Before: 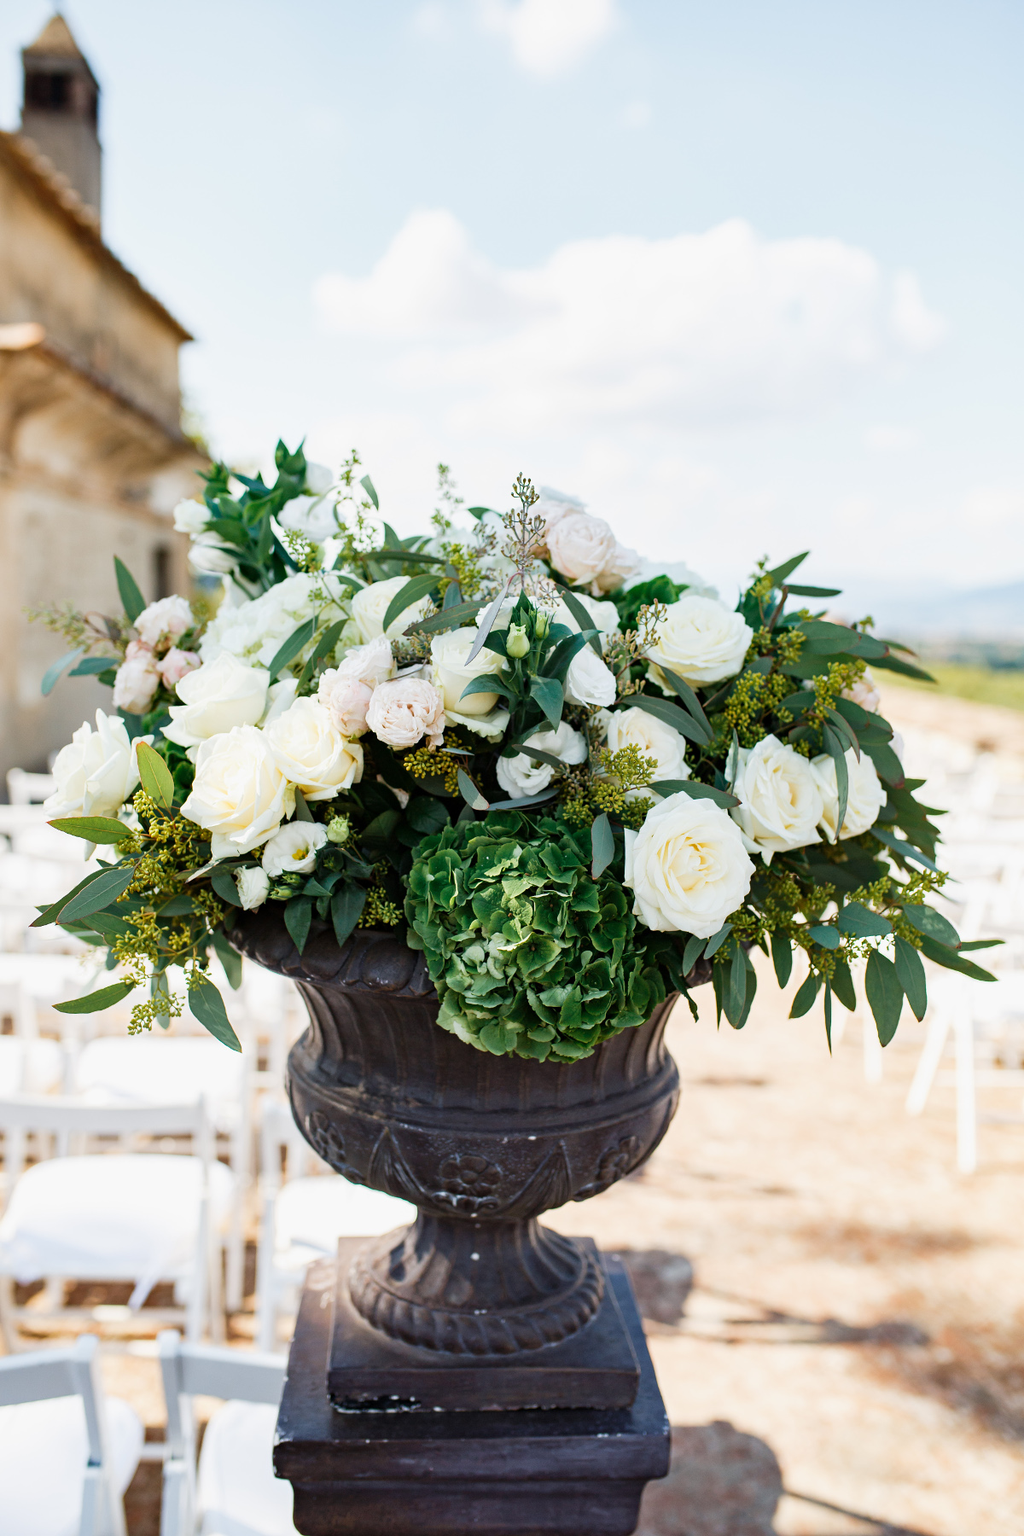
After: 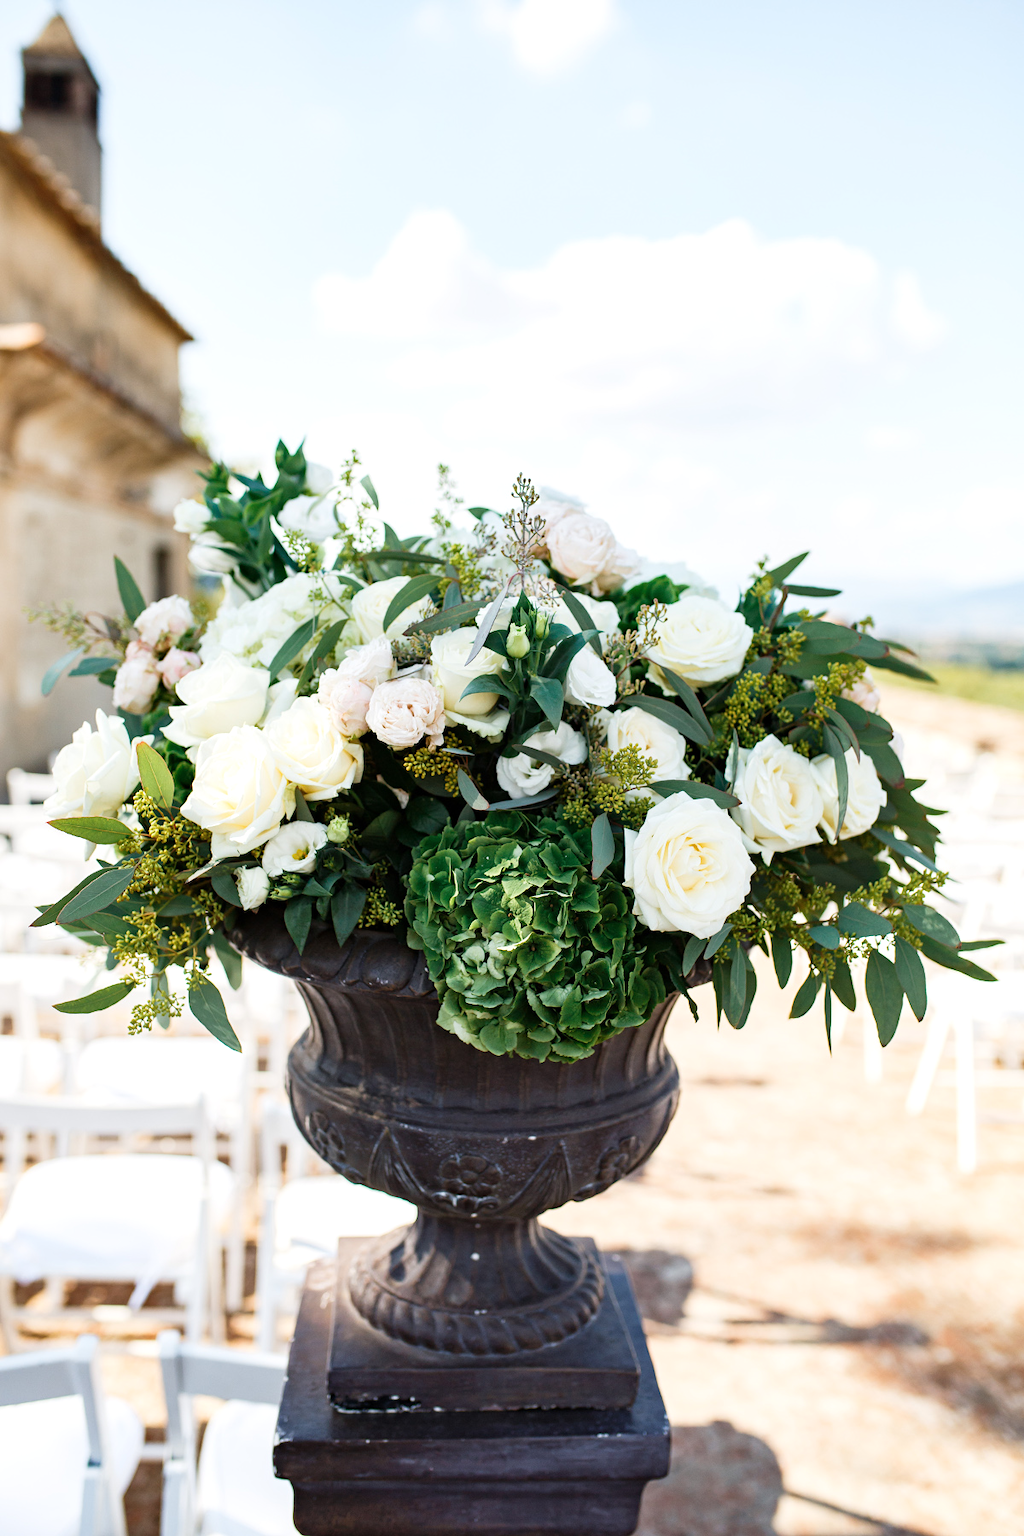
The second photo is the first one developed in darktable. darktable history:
shadows and highlights: shadows -12.97, white point adjustment 4.05, highlights 29.03
